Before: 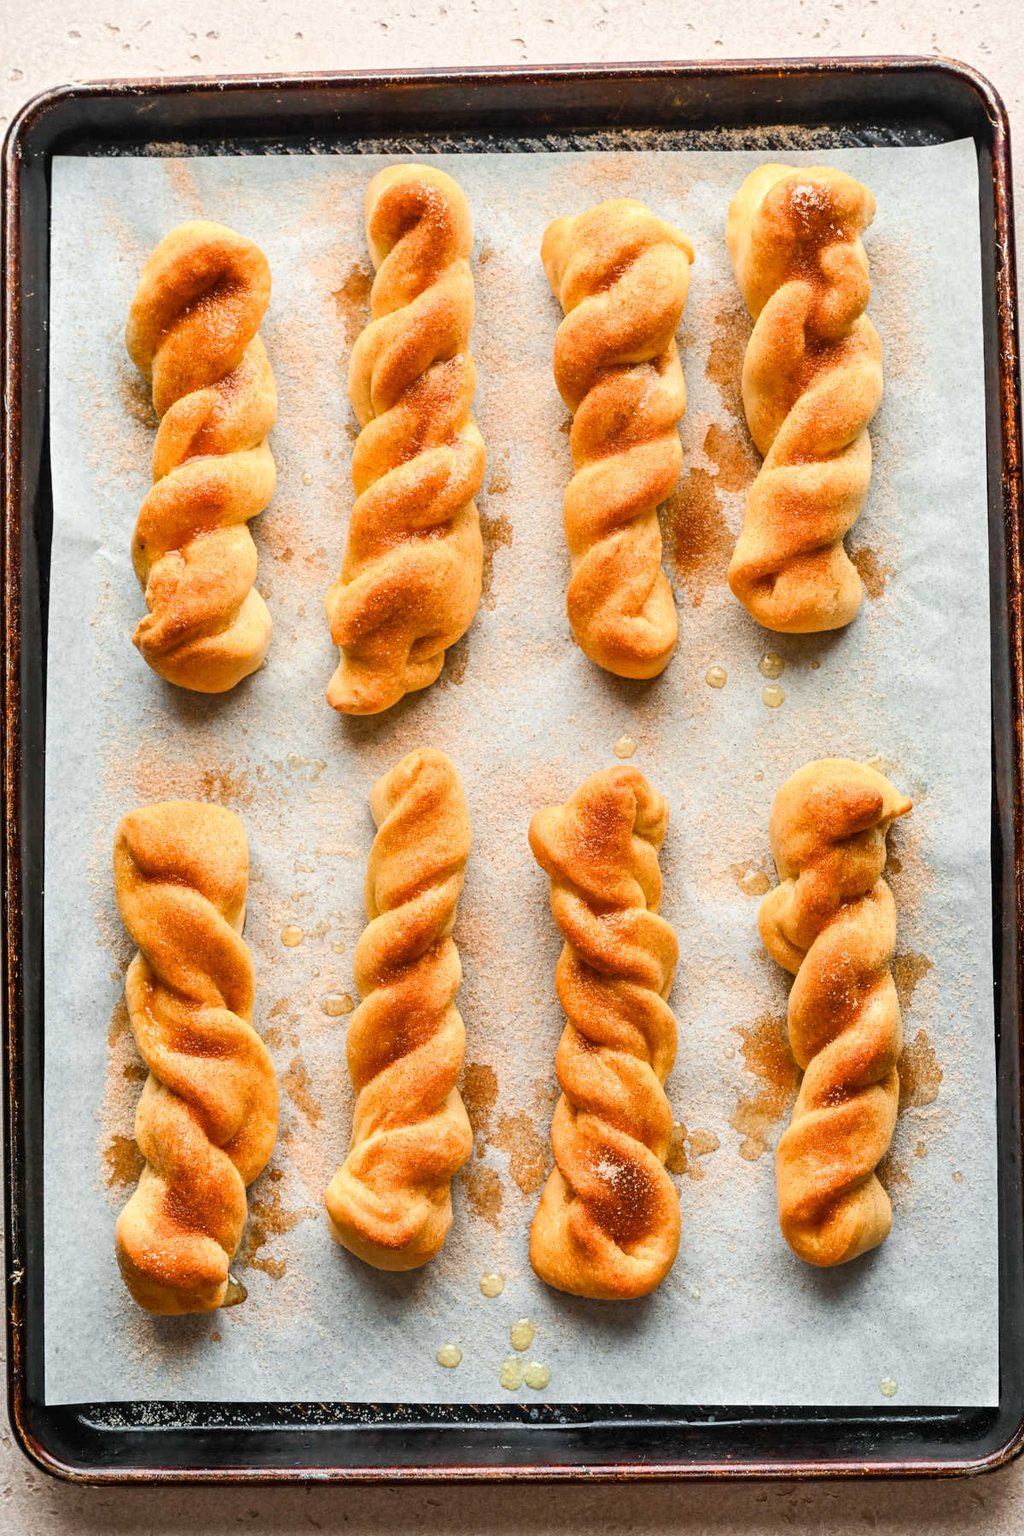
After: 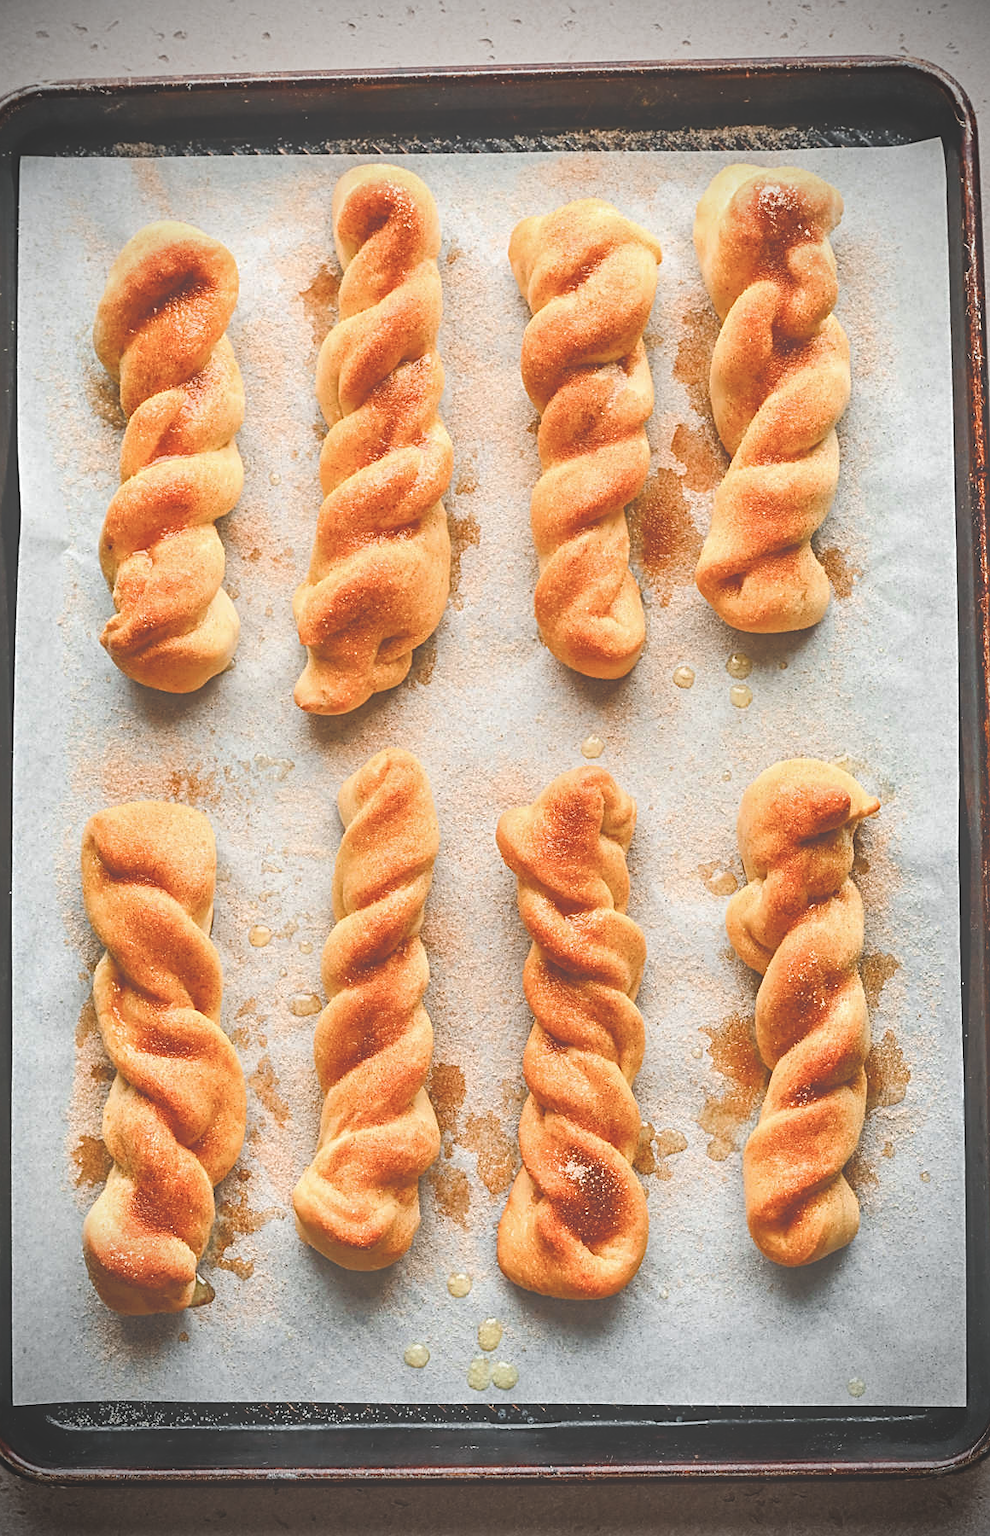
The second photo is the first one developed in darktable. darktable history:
crop and rotate: left 3.247%
exposure: black level correction -0.063, exposure -0.05 EV, compensate highlight preservation false
color zones: process mode strong
contrast brightness saturation: contrast 0.007, saturation -0.049
vignetting: fall-off start 73.28%, brightness -0.87, unbound false
color balance rgb: highlights gain › chroma 0.196%, highlights gain › hue 329.71°, perceptual saturation grading › global saturation 39.348%, perceptual saturation grading › highlights -50.468%, perceptual saturation grading › shadows 30.189%, global vibrance 9.17%
tone equalizer: on, module defaults
sharpen: on, module defaults
